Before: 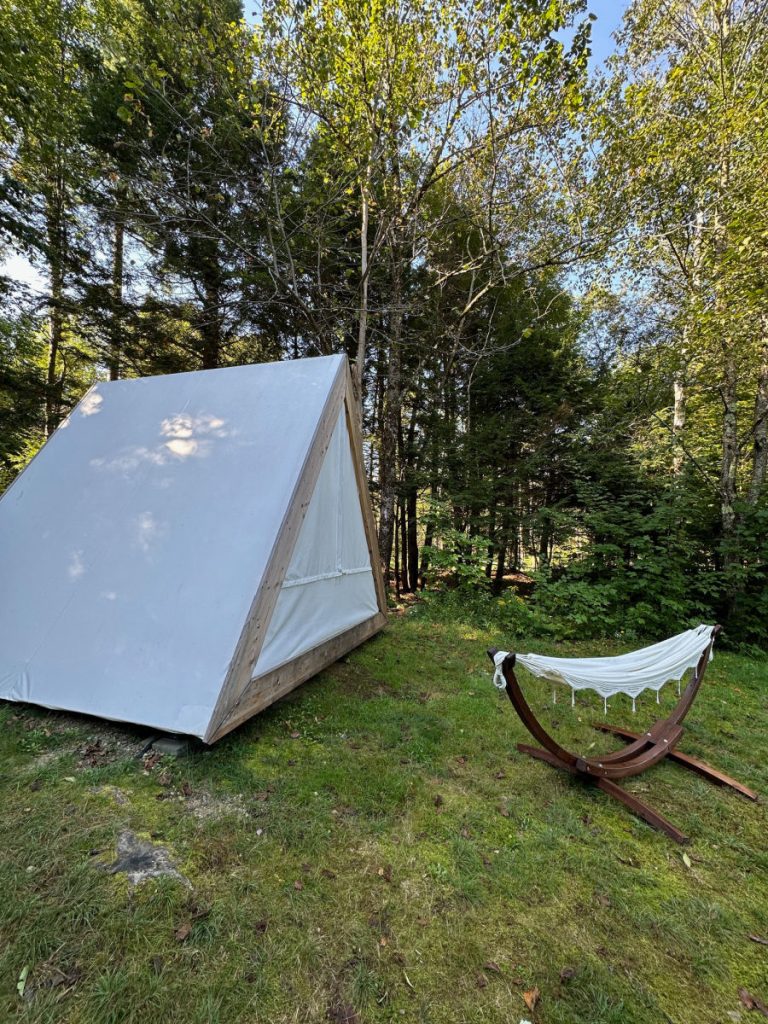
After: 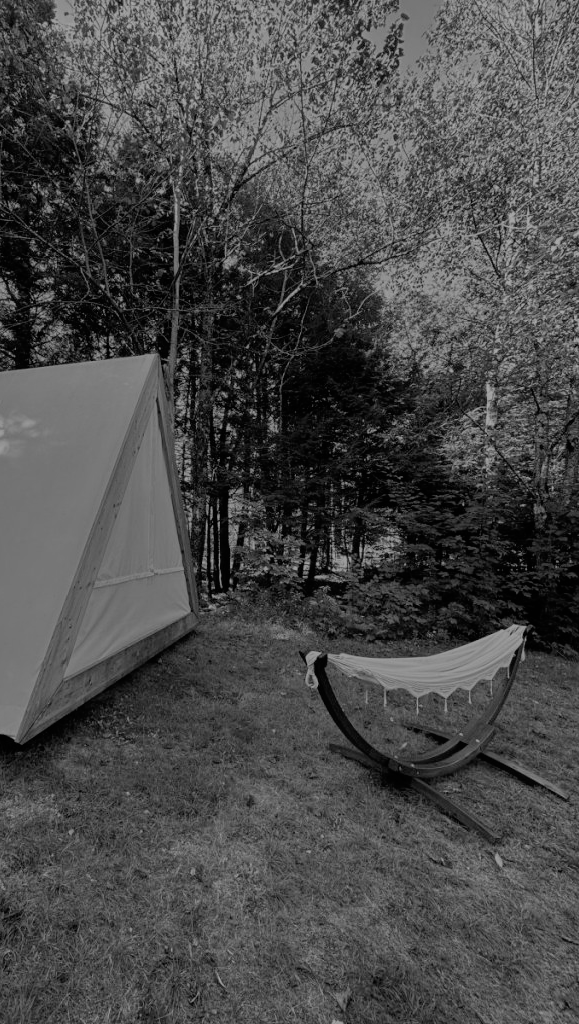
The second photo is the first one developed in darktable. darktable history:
monochrome: a 79.32, b 81.83, size 1.1
filmic rgb: black relative exposure -7.92 EV, white relative exposure 4.13 EV, threshold 3 EV, hardness 4.02, latitude 51.22%, contrast 1.013, shadows ↔ highlights balance 5.35%, color science v5 (2021), contrast in shadows safe, contrast in highlights safe, enable highlight reconstruction true
contrast equalizer: y [[0.5, 0.488, 0.462, 0.461, 0.491, 0.5], [0.5 ×6], [0.5 ×6], [0 ×6], [0 ×6]]
crop and rotate: left 24.6%
